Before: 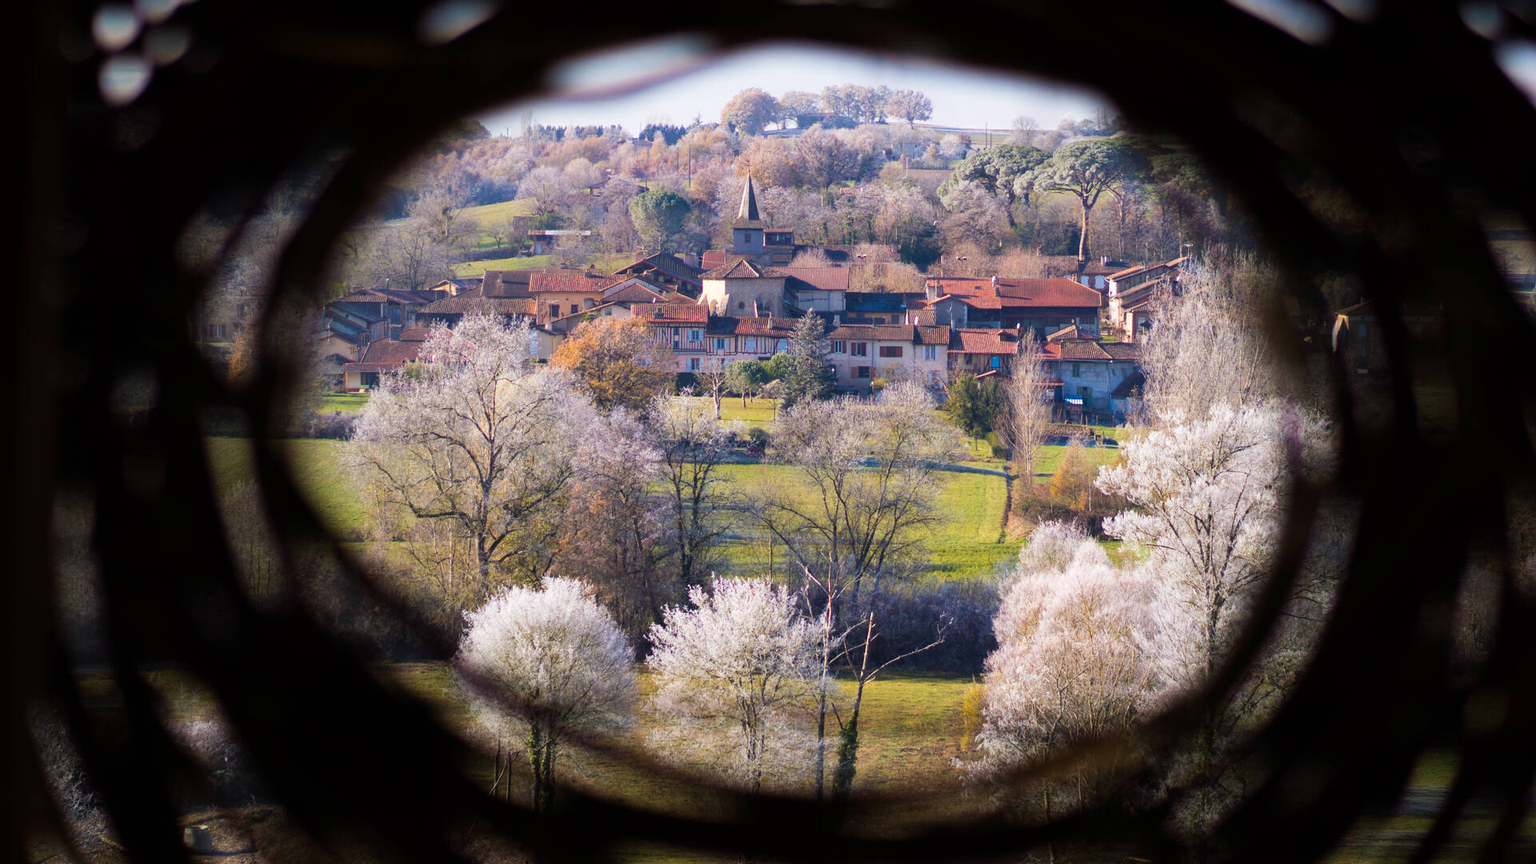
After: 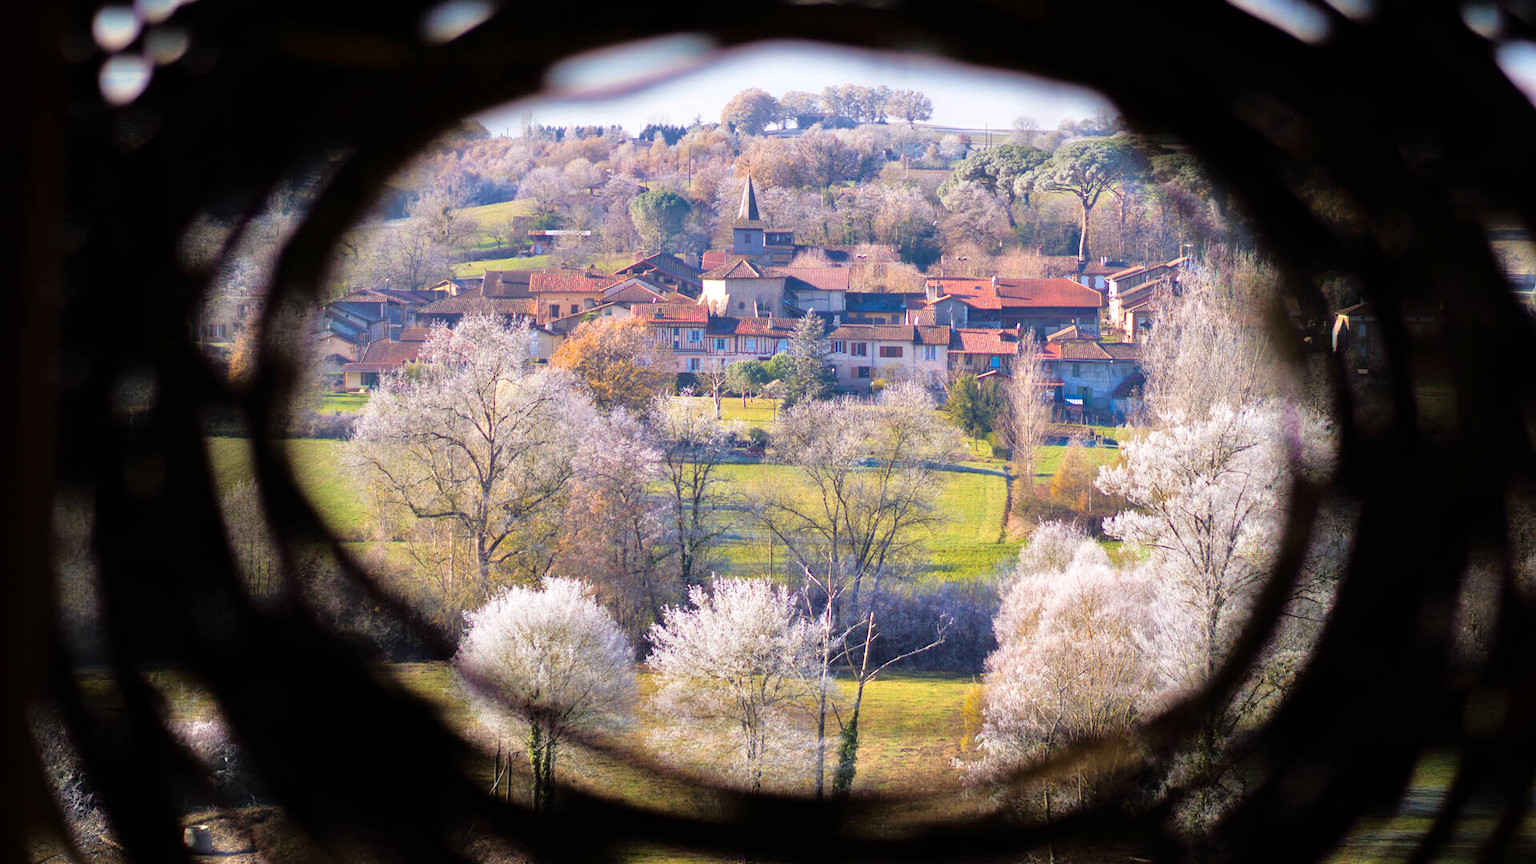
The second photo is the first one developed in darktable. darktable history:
levels: levels [0, 0.492, 0.984]
tone equalizer: -7 EV 0.15 EV, -6 EV 0.6 EV, -5 EV 1.15 EV, -4 EV 1.33 EV, -3 EV 1.15 EV, -2 EV 0.6 EV, -1 EV 0.15 EV, mask exposure compensation -0.5 EV
